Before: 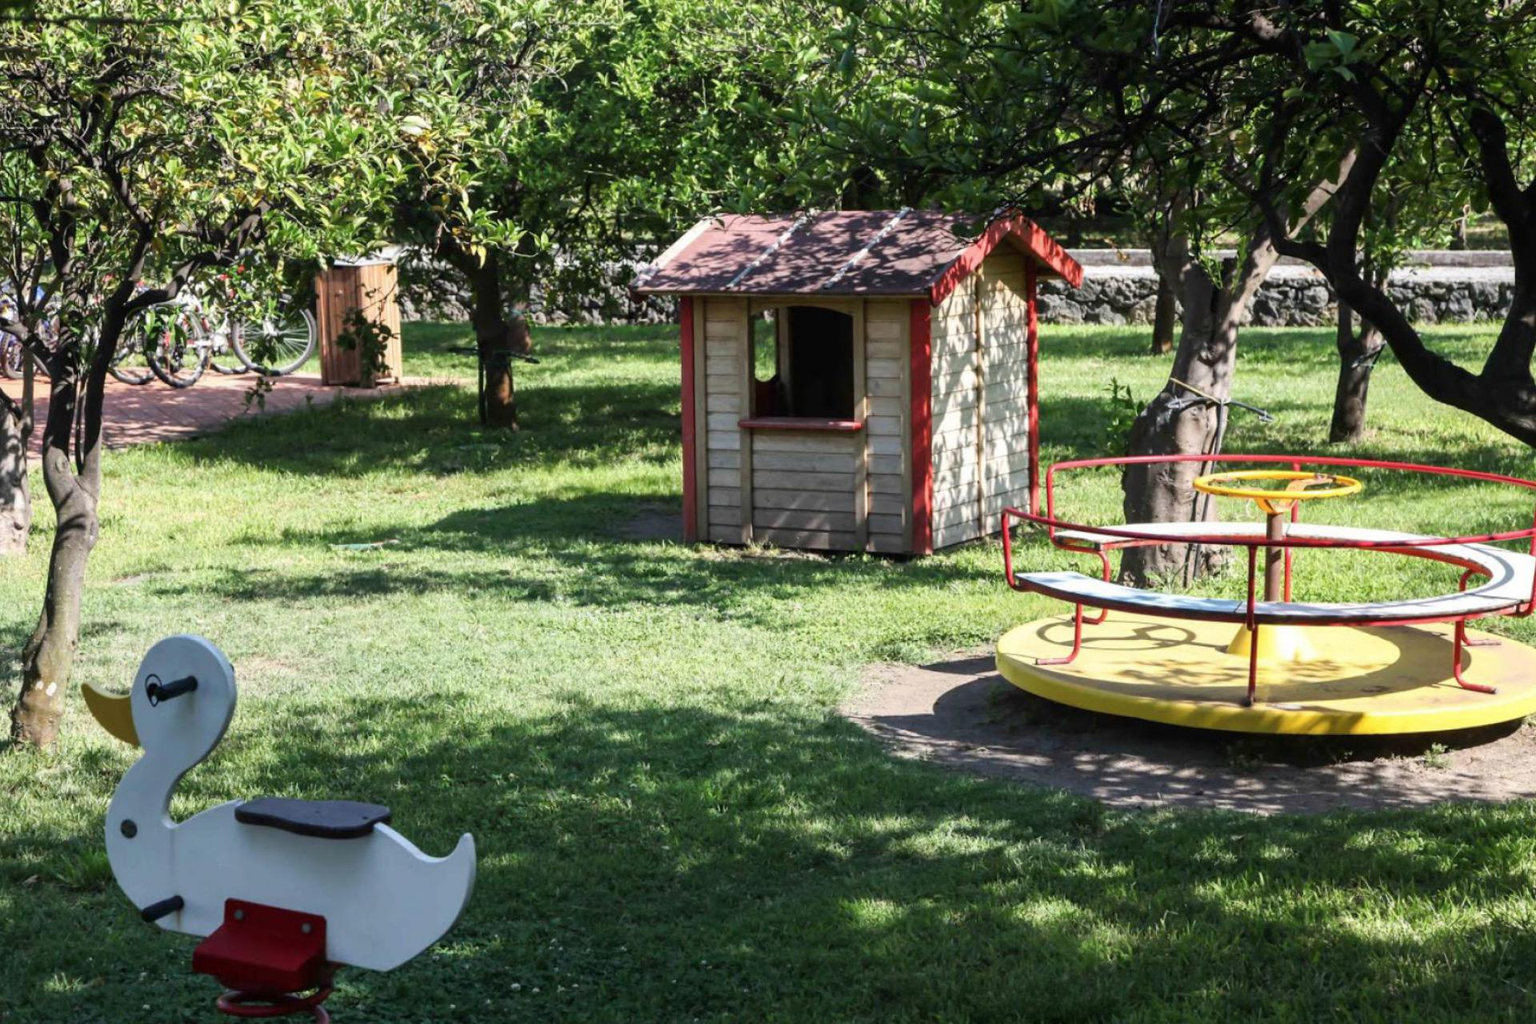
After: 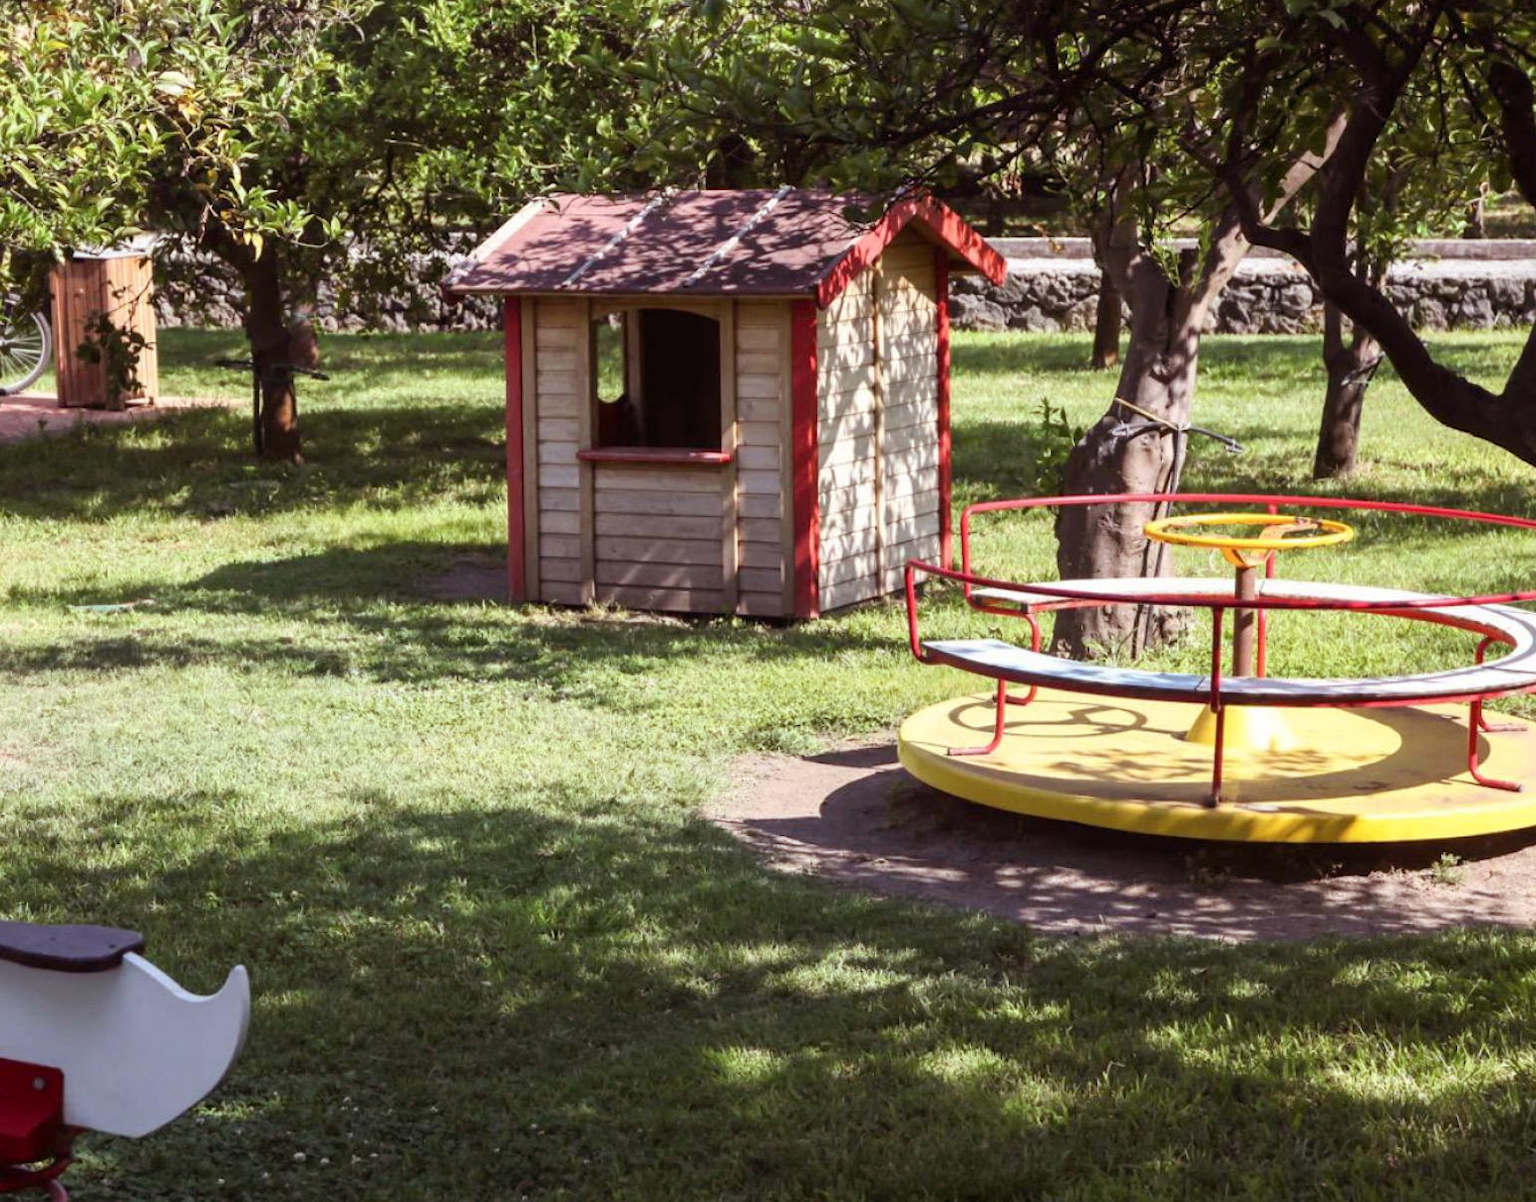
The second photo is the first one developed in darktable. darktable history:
rgb levels: mode RGB, independent channels, levels [[0, 0.474, 1], [0, 0.5, 1], [0, 0.5, 1]]
crop and rotate: left 17.959%, top 5.771%, right 1.742%
grain: coarseness 0.81 ISO, strength 1.34%, mid-tones bias 0%
